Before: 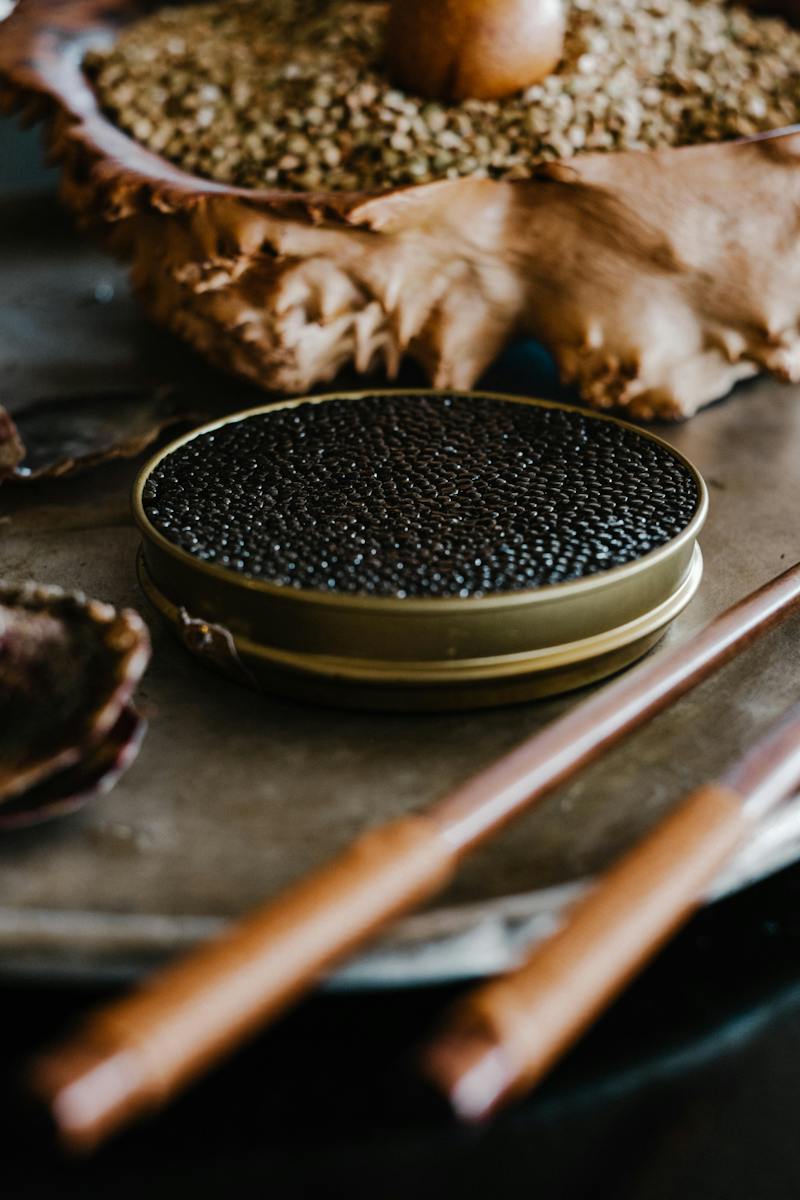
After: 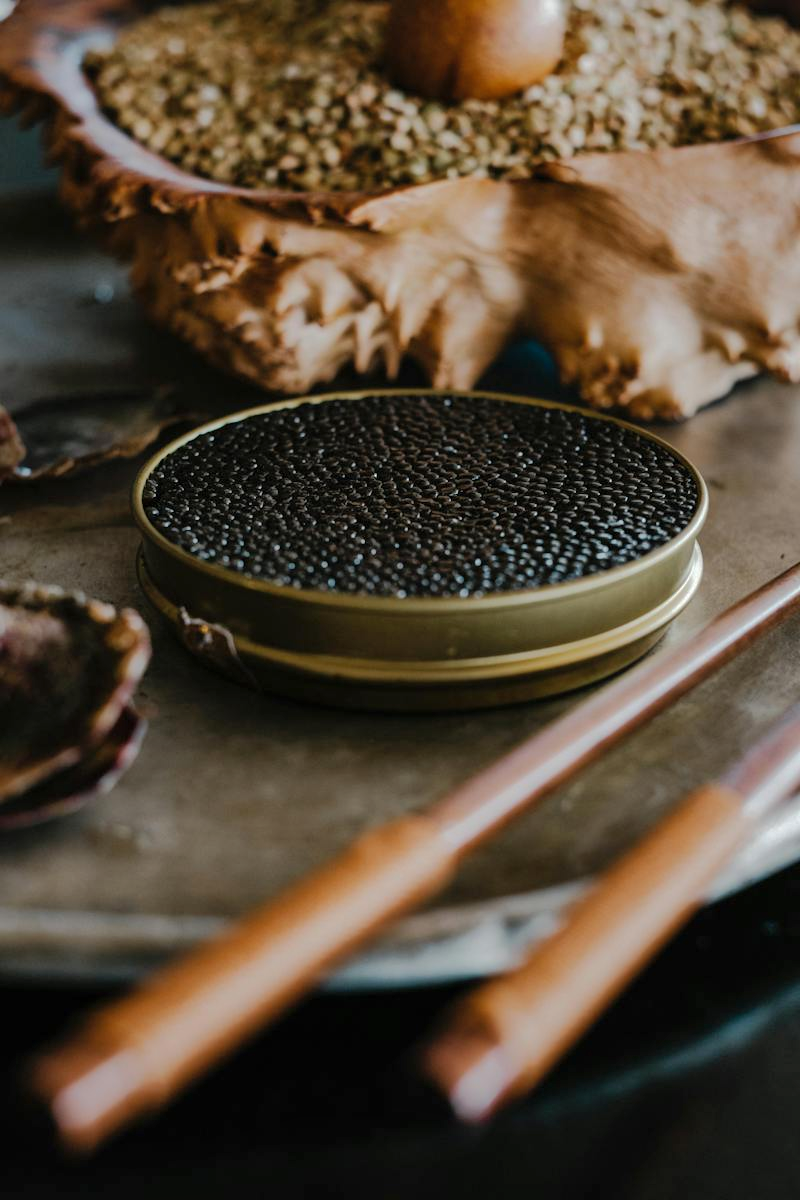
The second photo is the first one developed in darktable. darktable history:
shadows and highlights: shadows 39.34, highlights -59.76
tone equalizer: mask exposure compensation -0.507 EV
